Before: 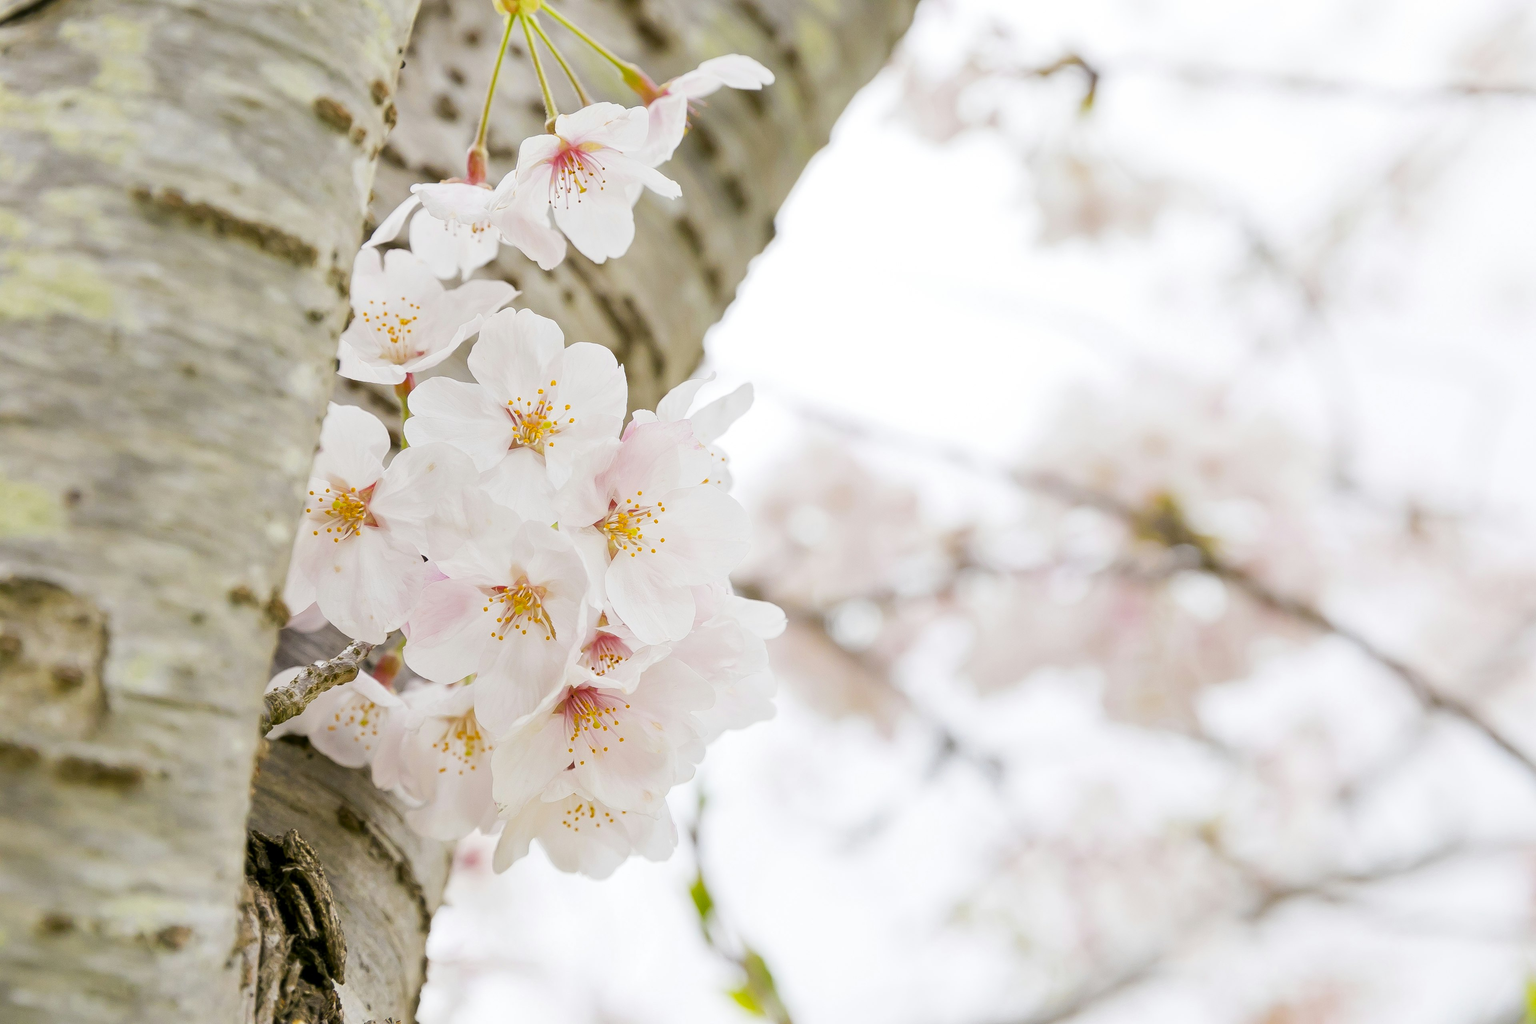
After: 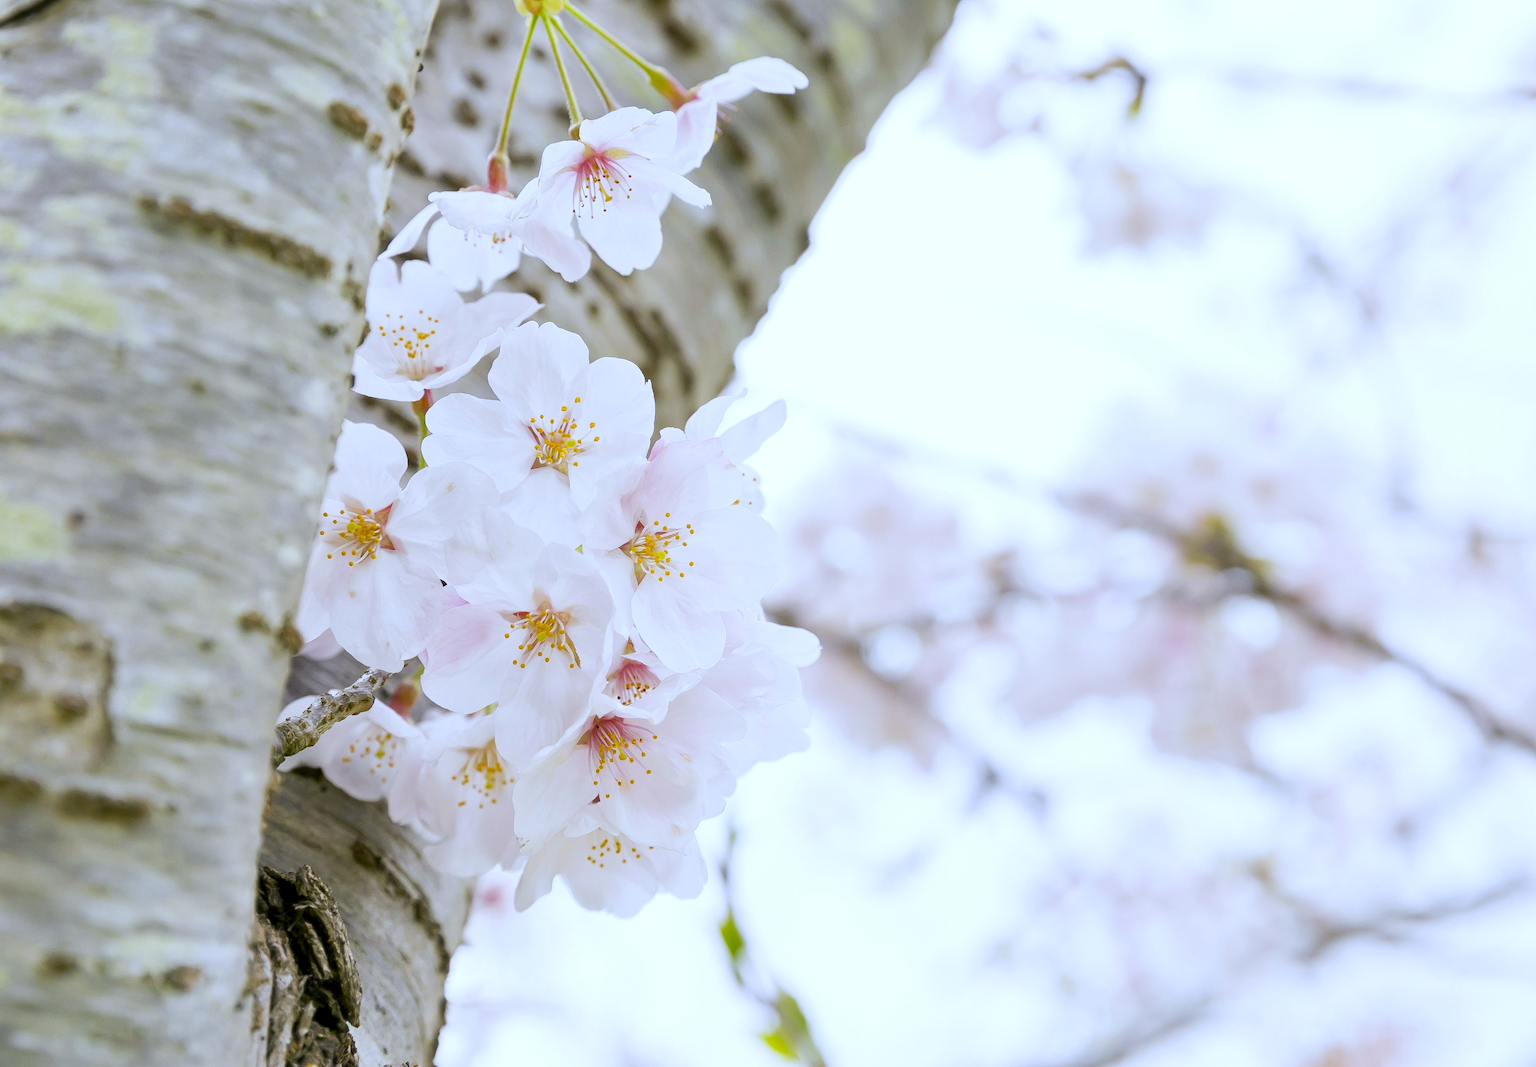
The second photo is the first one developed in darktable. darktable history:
crop: right 4.126%, bottom 0.031%
white balance: red 0.948, green 1.02, blue 1.176
